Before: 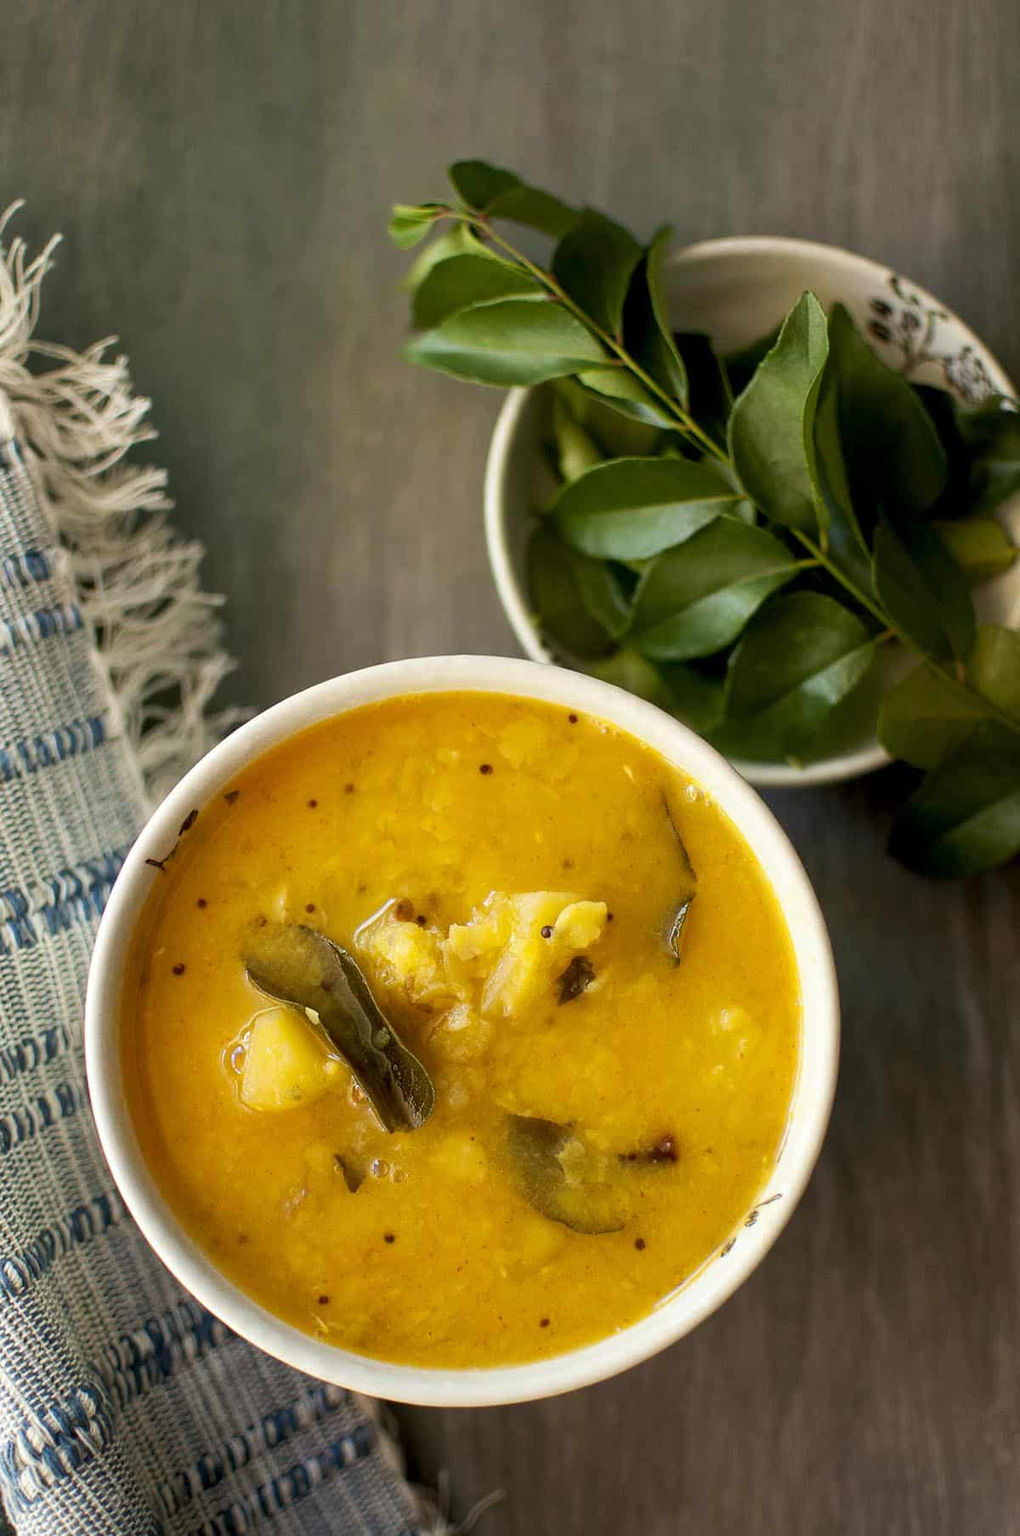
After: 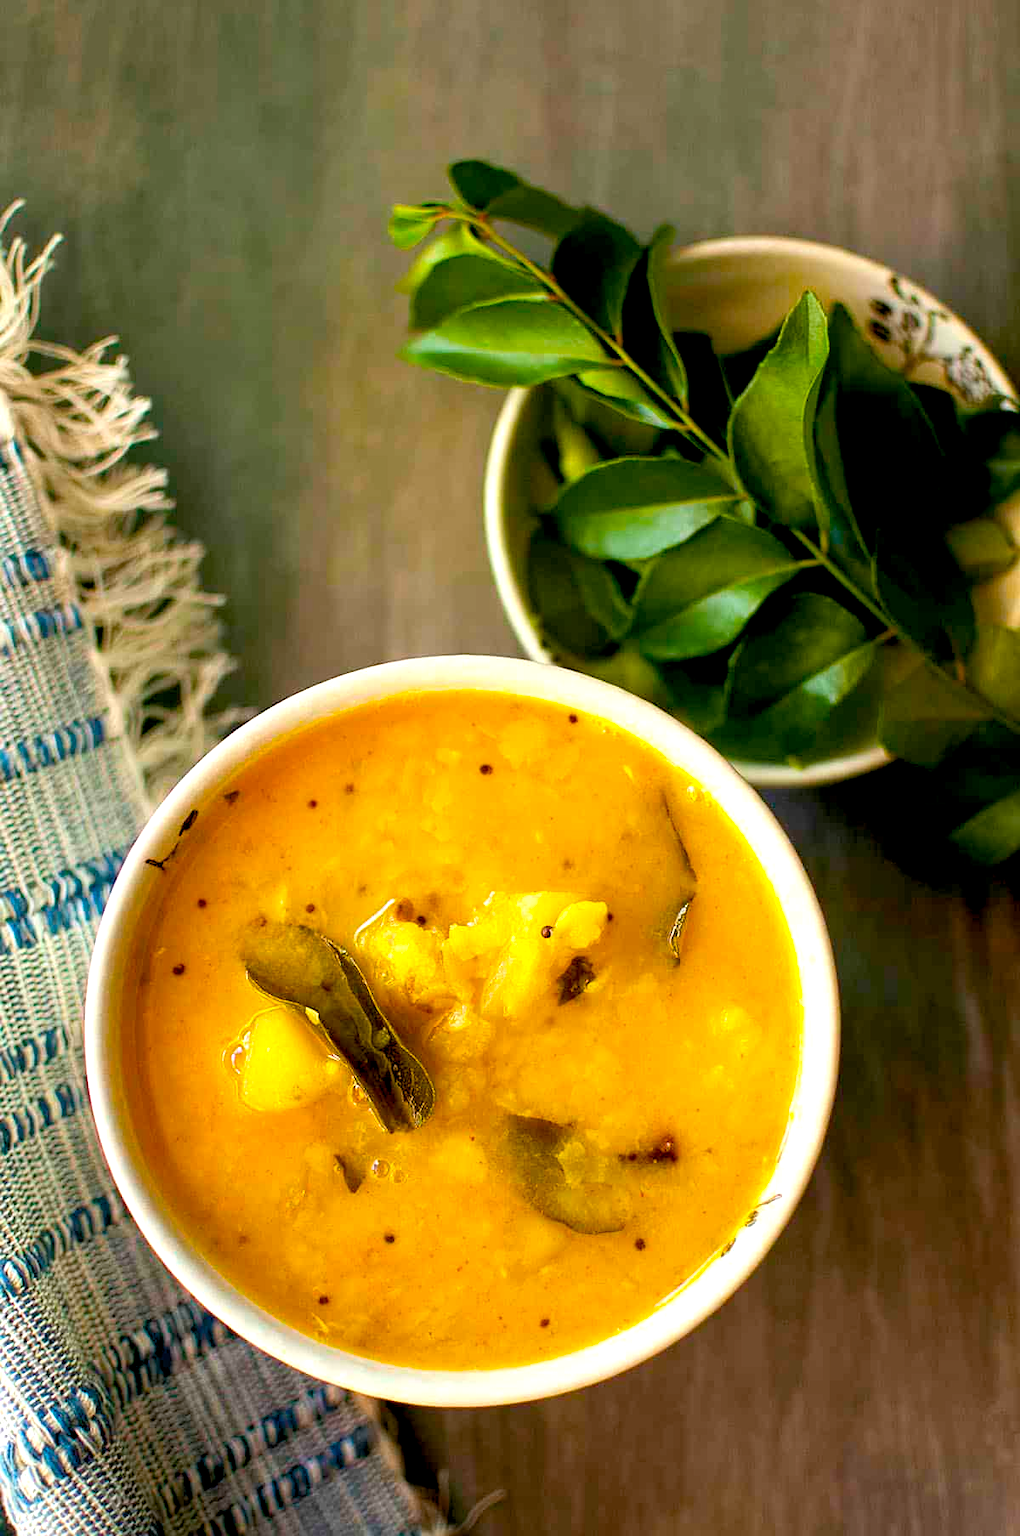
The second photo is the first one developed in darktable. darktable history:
exposure: exposure 0.514 EV, compensate highlight preservation false
sharpen: amount 0.217
color balance rgb: global offset › luminance -0.901%, perceptual saturation grading › global saturation 25.062%, global vibrance 34.731%
